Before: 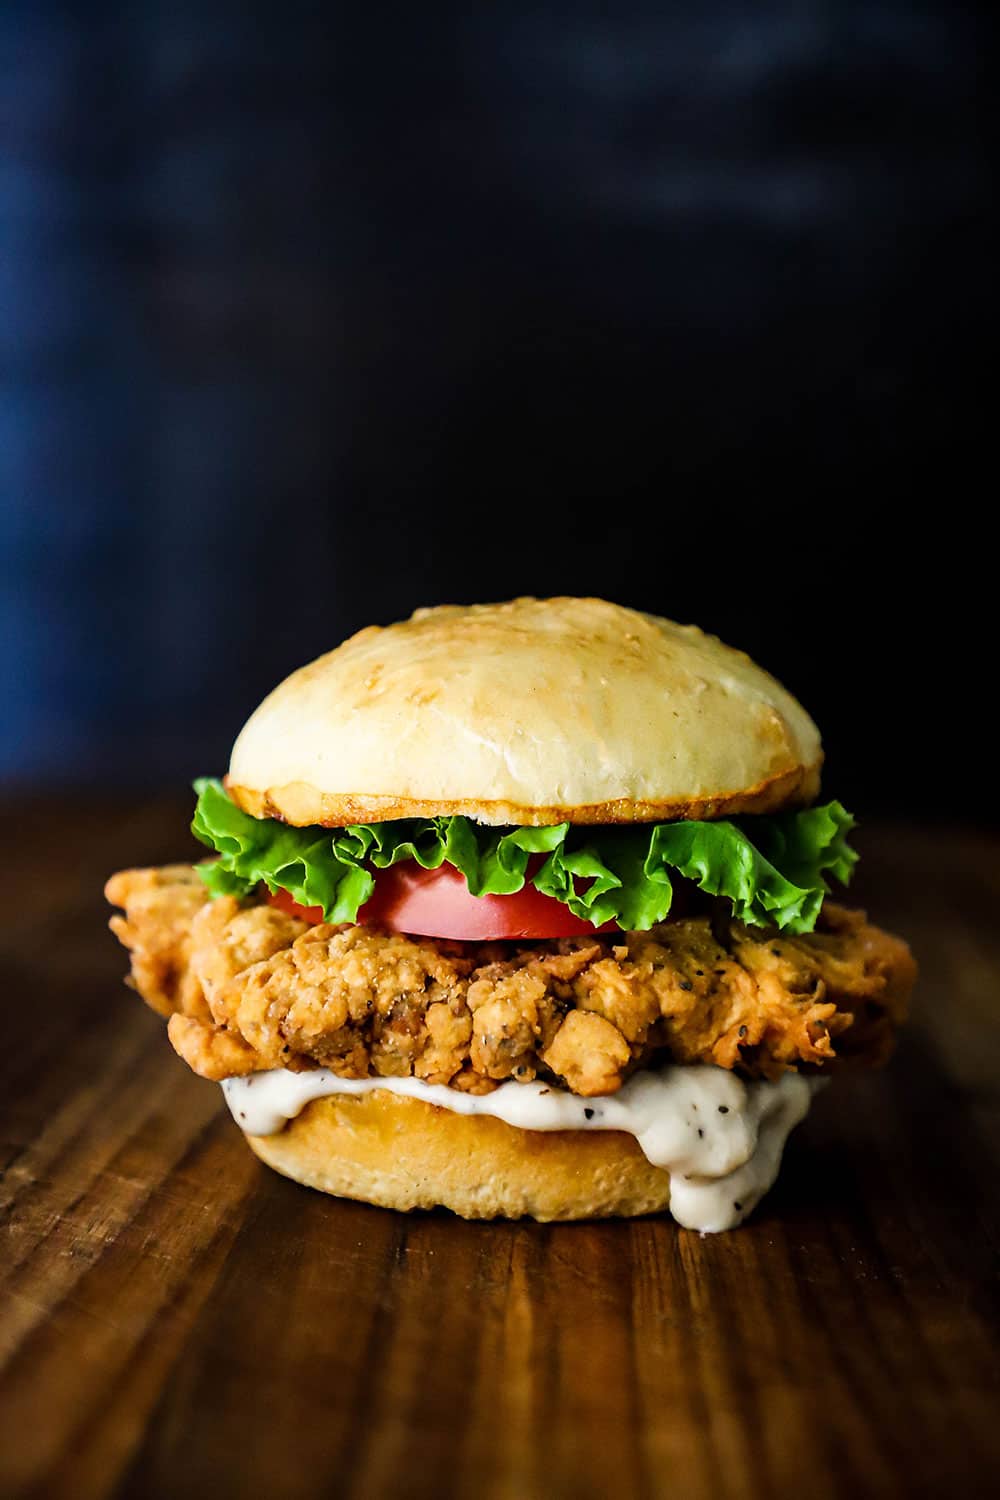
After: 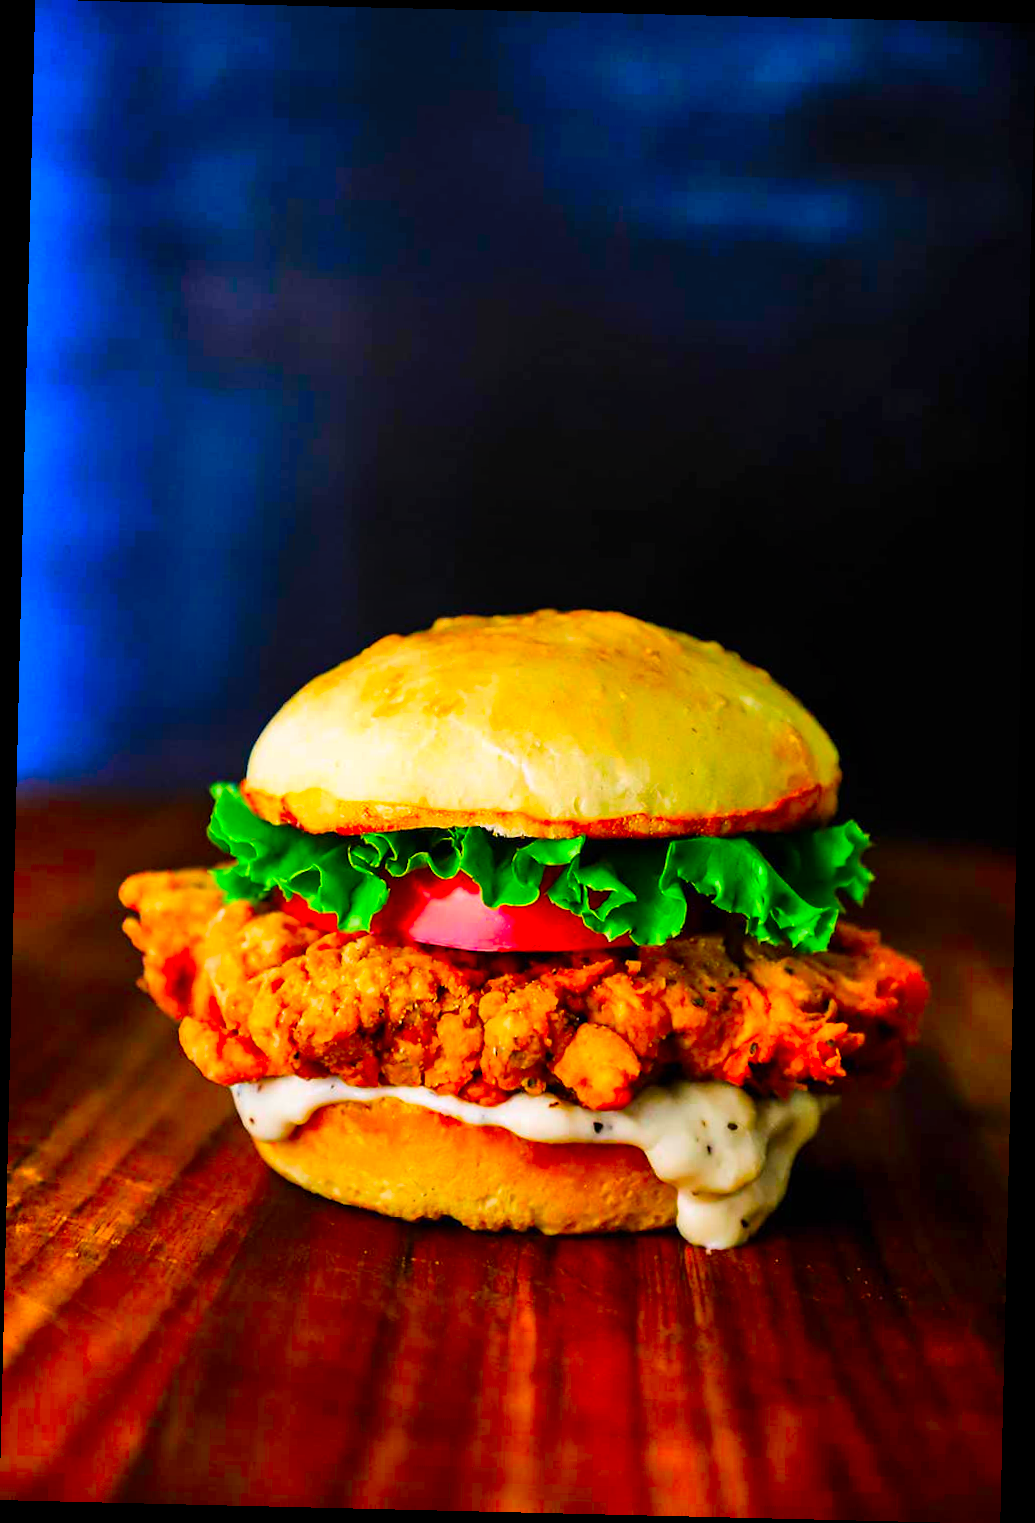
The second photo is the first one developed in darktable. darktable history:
crop and rotate: angle -1.37°
color correction: highlights a* 1.6, highlights b* -1.87, saturation 2.52
shadows and highlights: low approximation 0.01, soften with gaussian
